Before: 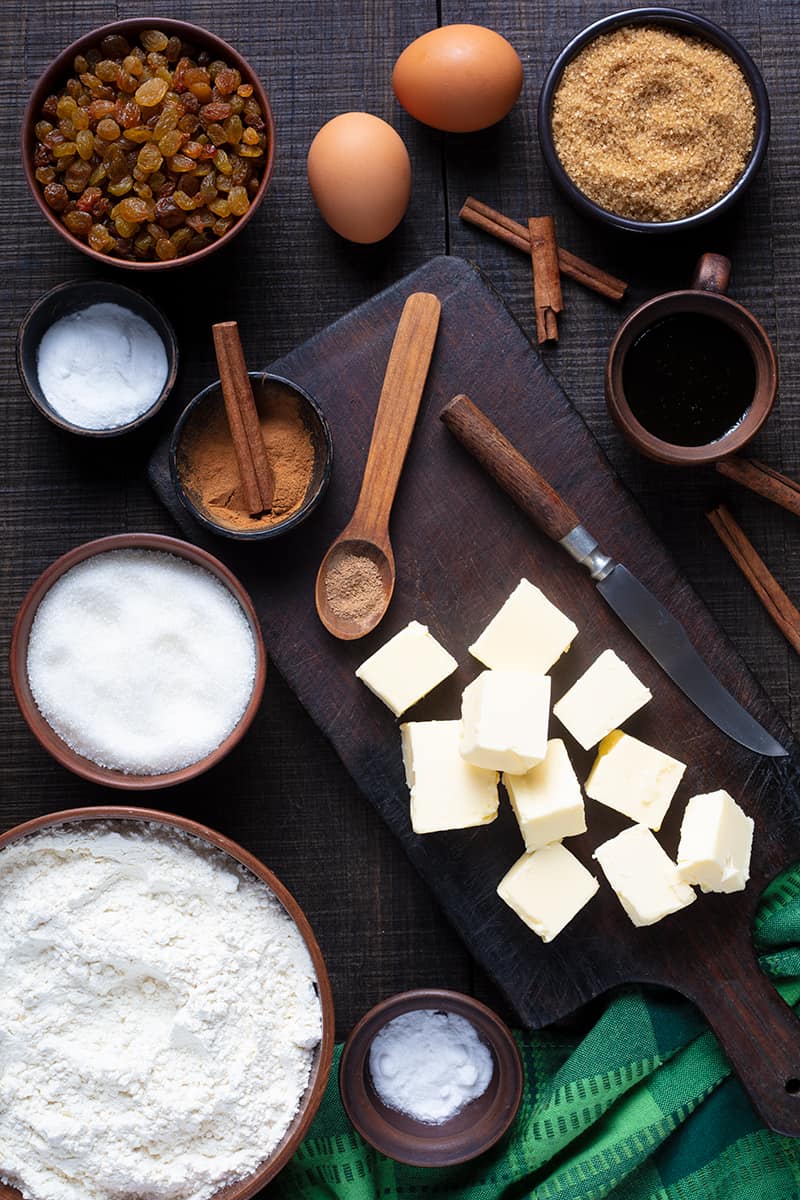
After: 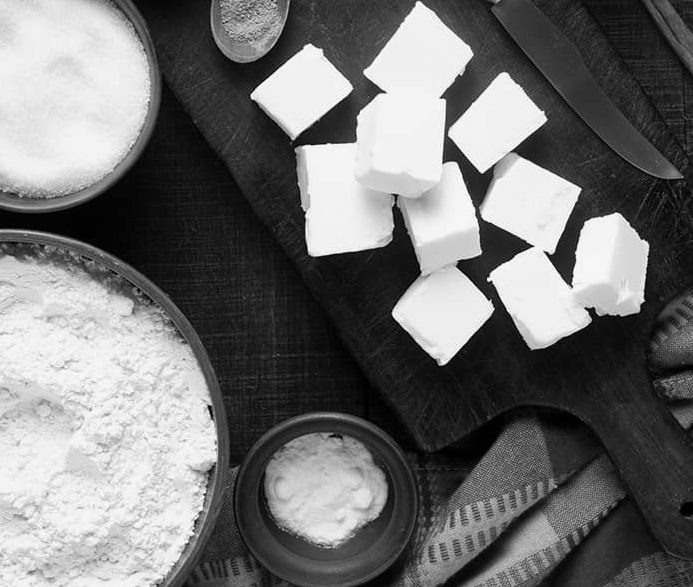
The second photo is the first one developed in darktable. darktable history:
crop and rotate: left 13.306%, top 48.129%, bottom 2.928%
monochrome: a -35.87, b 49.73, size 1.7
color correction: highlights a* 3.84, highlights b* 5.07
